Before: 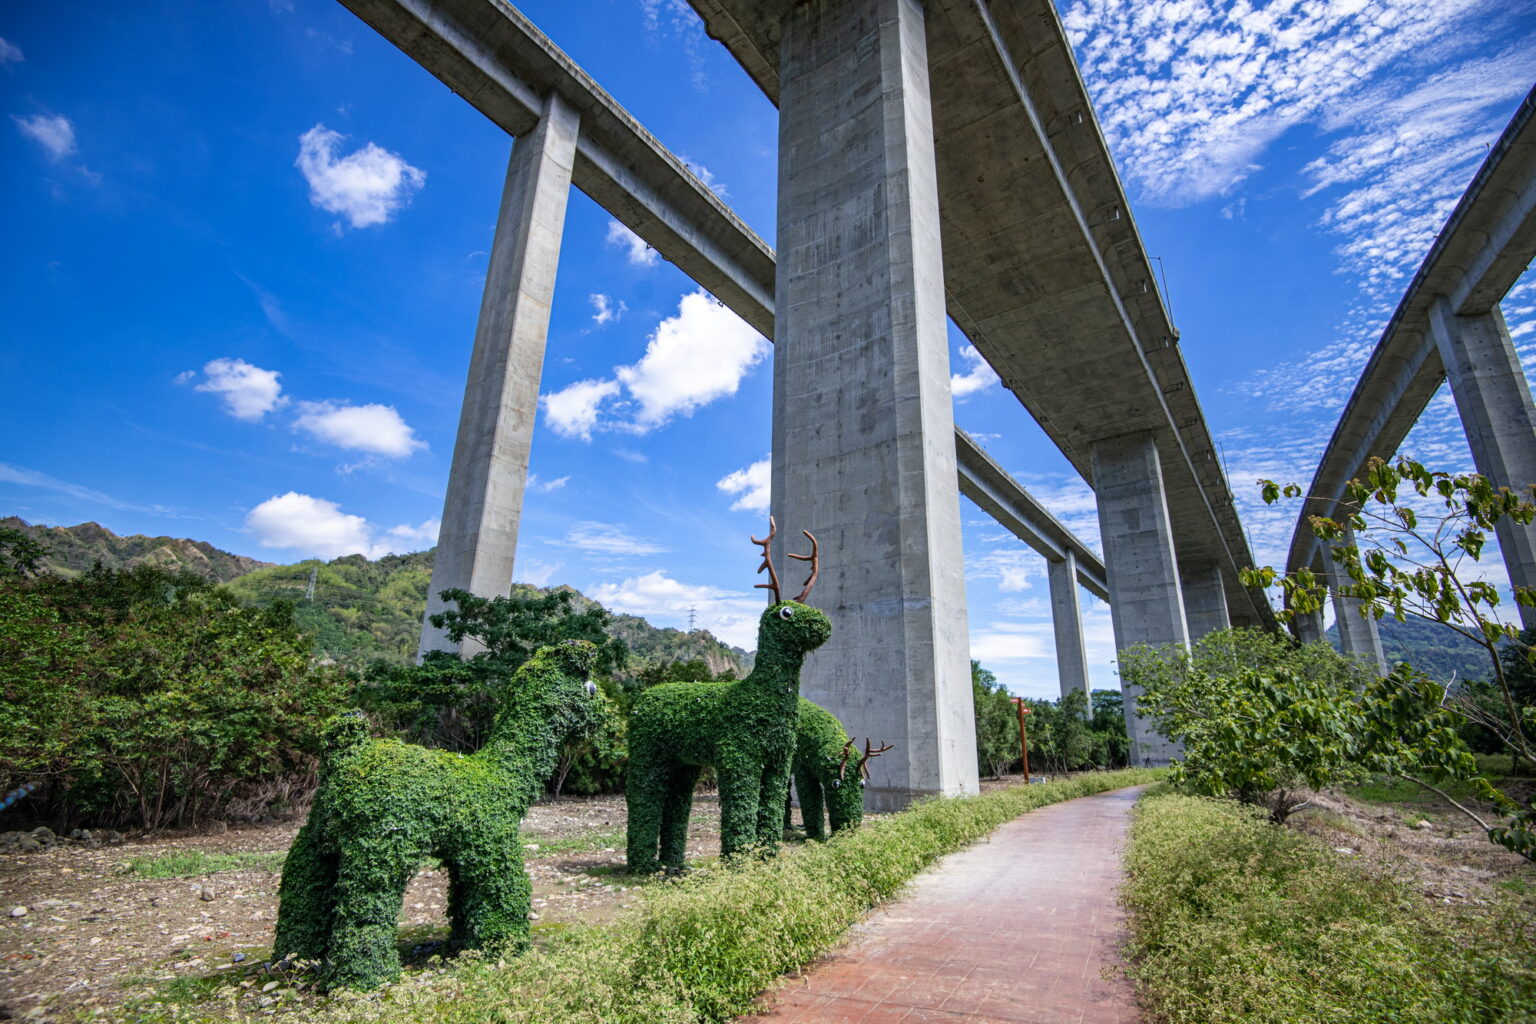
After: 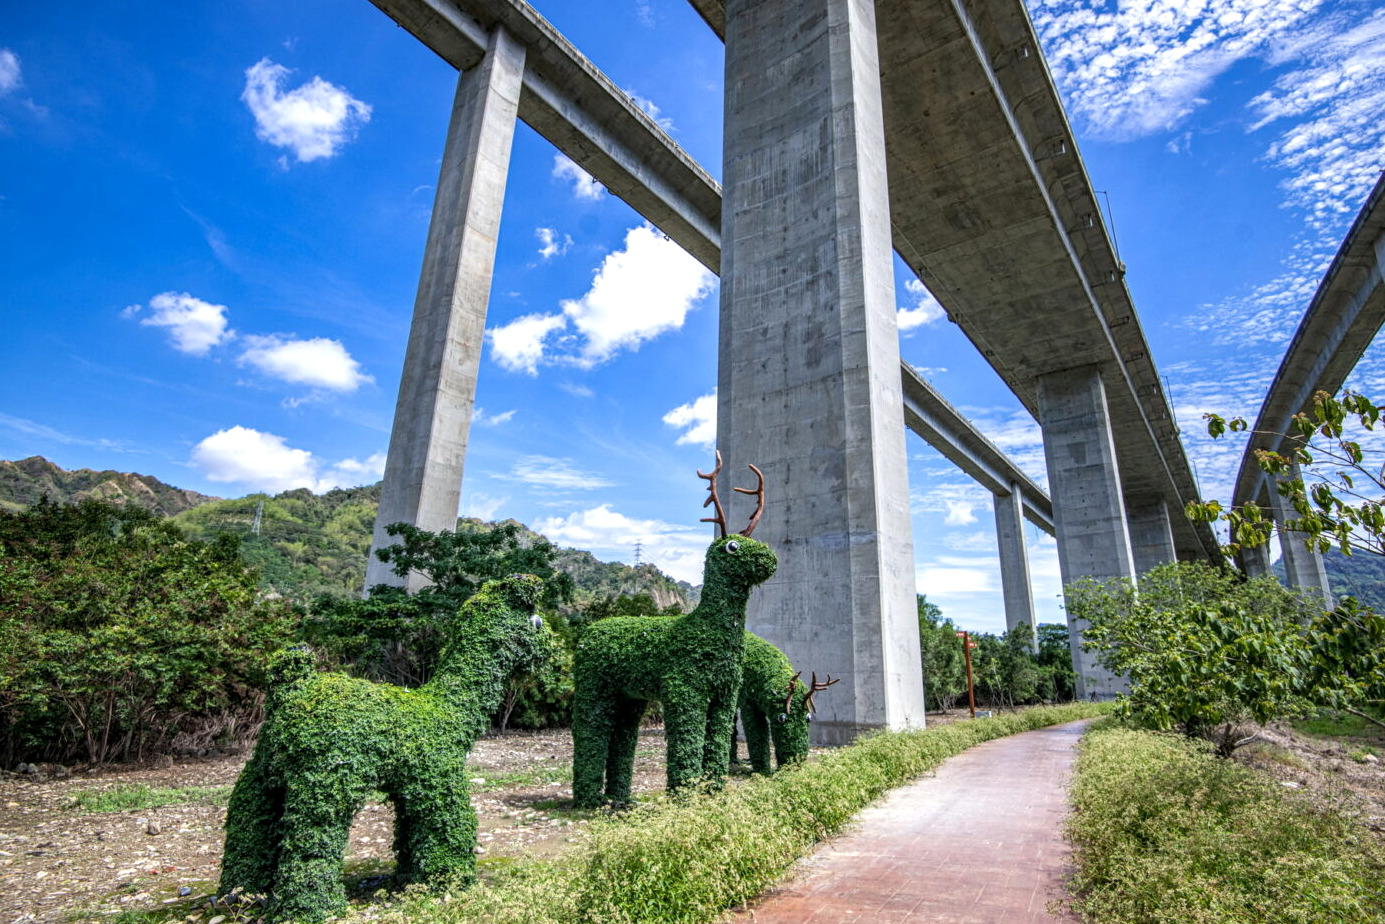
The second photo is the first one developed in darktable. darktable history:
tone equalizer: on, module defaults
exposure: exposure 0.206 EV, compensate highlight preservation false
local contrast: on, module defaults
crop: left 3.57%, top 6.473%, right 6.216%, bottom 3.291%
